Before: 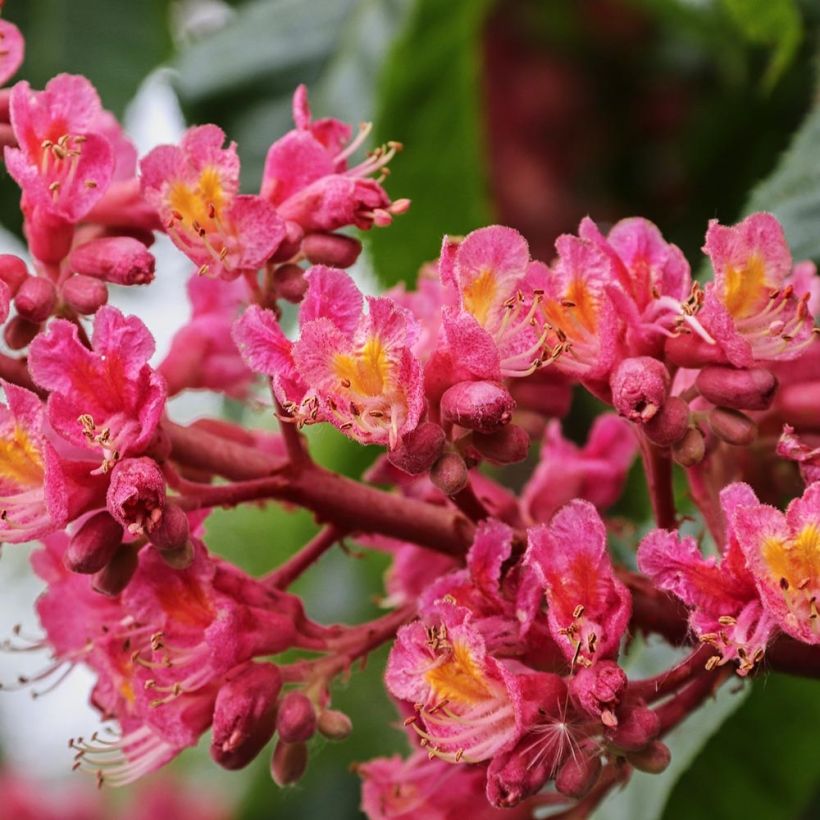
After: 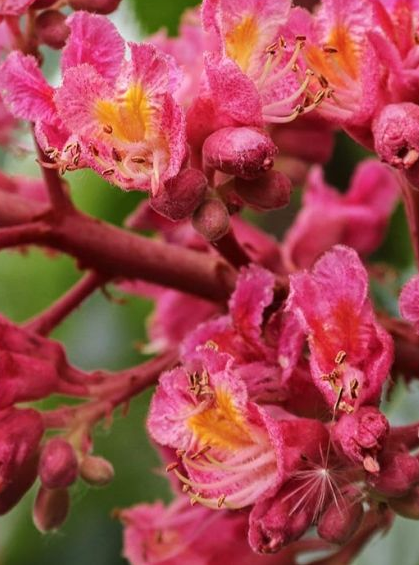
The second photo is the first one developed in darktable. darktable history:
crop and rotate: left 29.04%, top 31.067%, right 19.849%
shadows and highlights: shadows 29.37, highlights -29.57, low approximation 0.01, soften with gaussian
